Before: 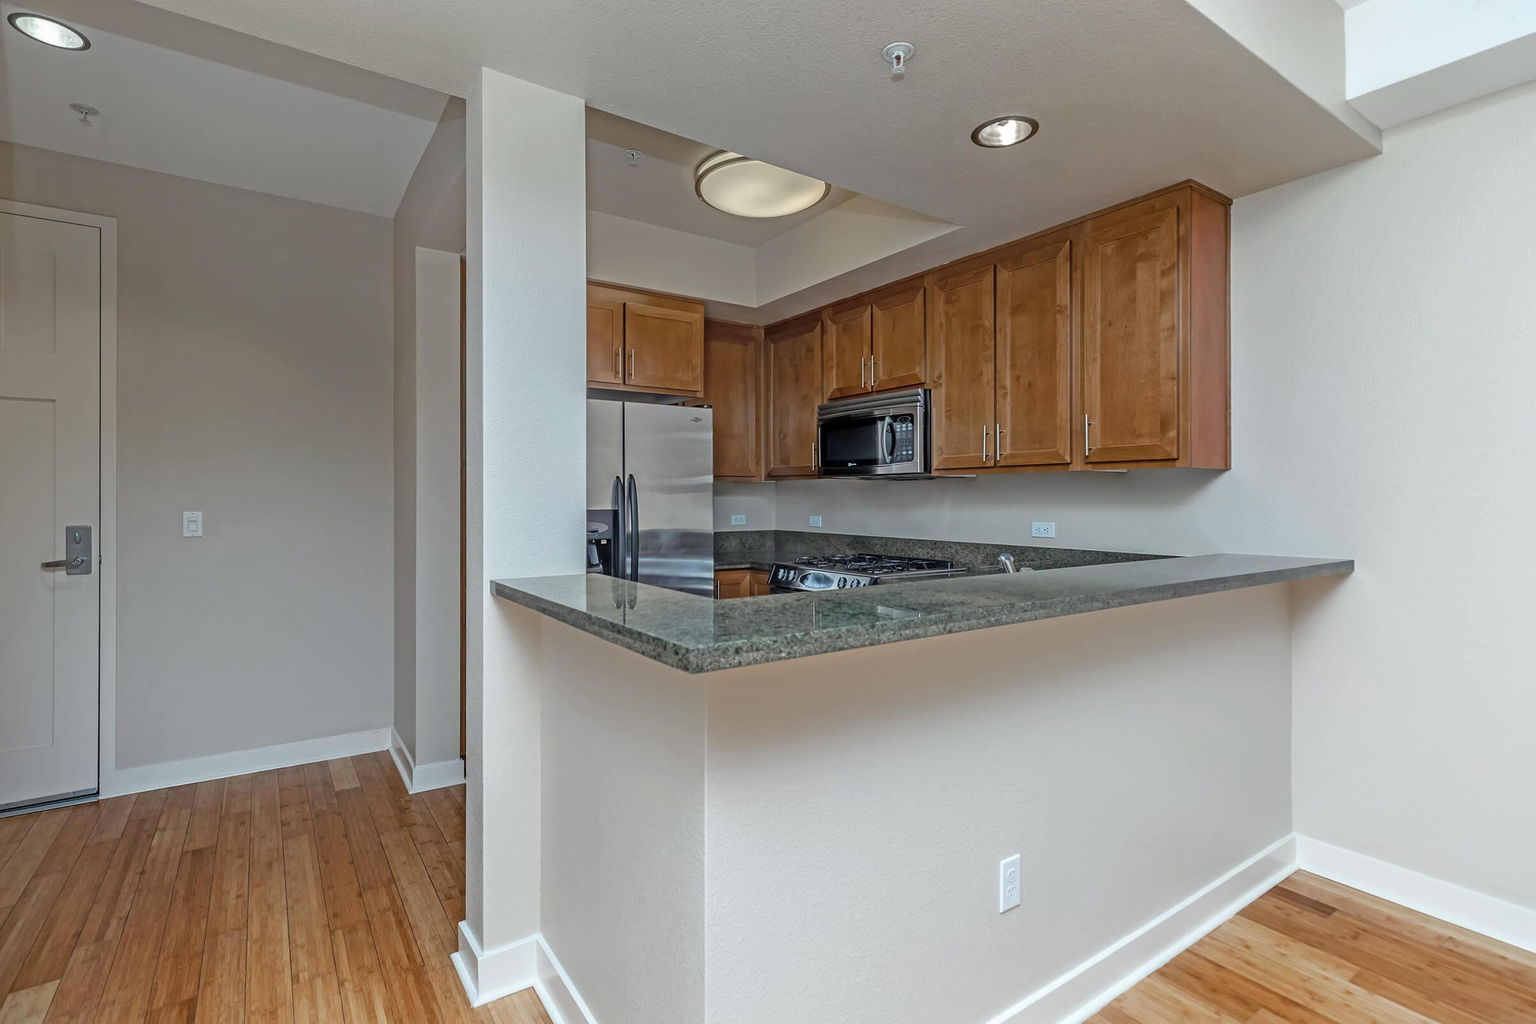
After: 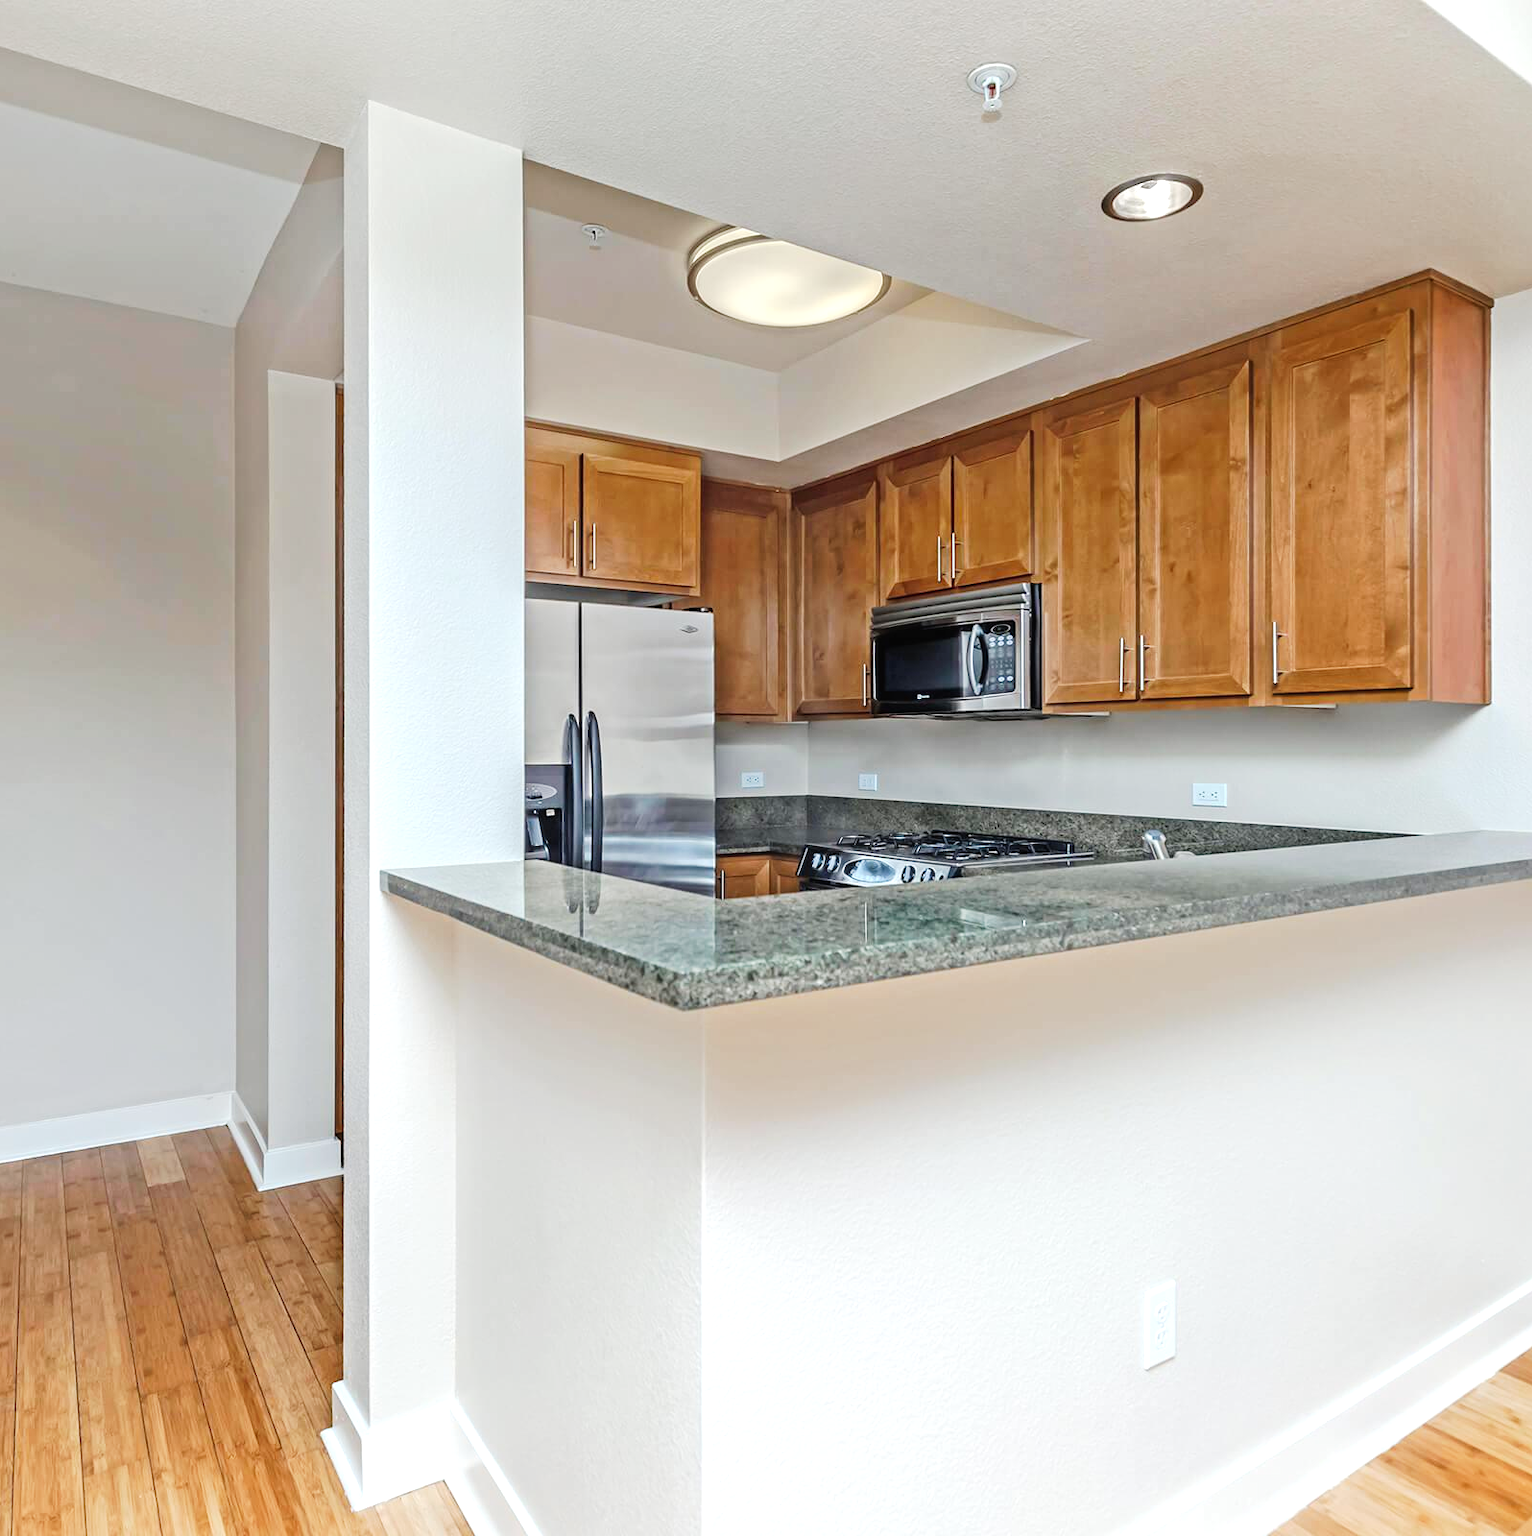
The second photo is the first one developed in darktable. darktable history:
exposure: black level correction 0, exposure 0.696 EV, compensate highlight preservation false
crop and rotate: left 15.426%, right 18.052%
tone curve: curves: ch0 [(0, 0) (0.003, 0.014) (0.011, 0.019) (0.025, 0.026) (0.044, 0.037) (0.069, 0.053) (0.1, 0.083) (0.136, 0.121) (0.177, 0.163) (0.224, 0.22) (0.277, 0.281) (0.335, 0.354) (0.399, 0.436) (0.468, 0.526) (0.543, 0.612) (0.623, 0.706) (0.709, 0.79) (0.801, 0.858) (0.898, 0.925) (1, 1)], preserve colors none
